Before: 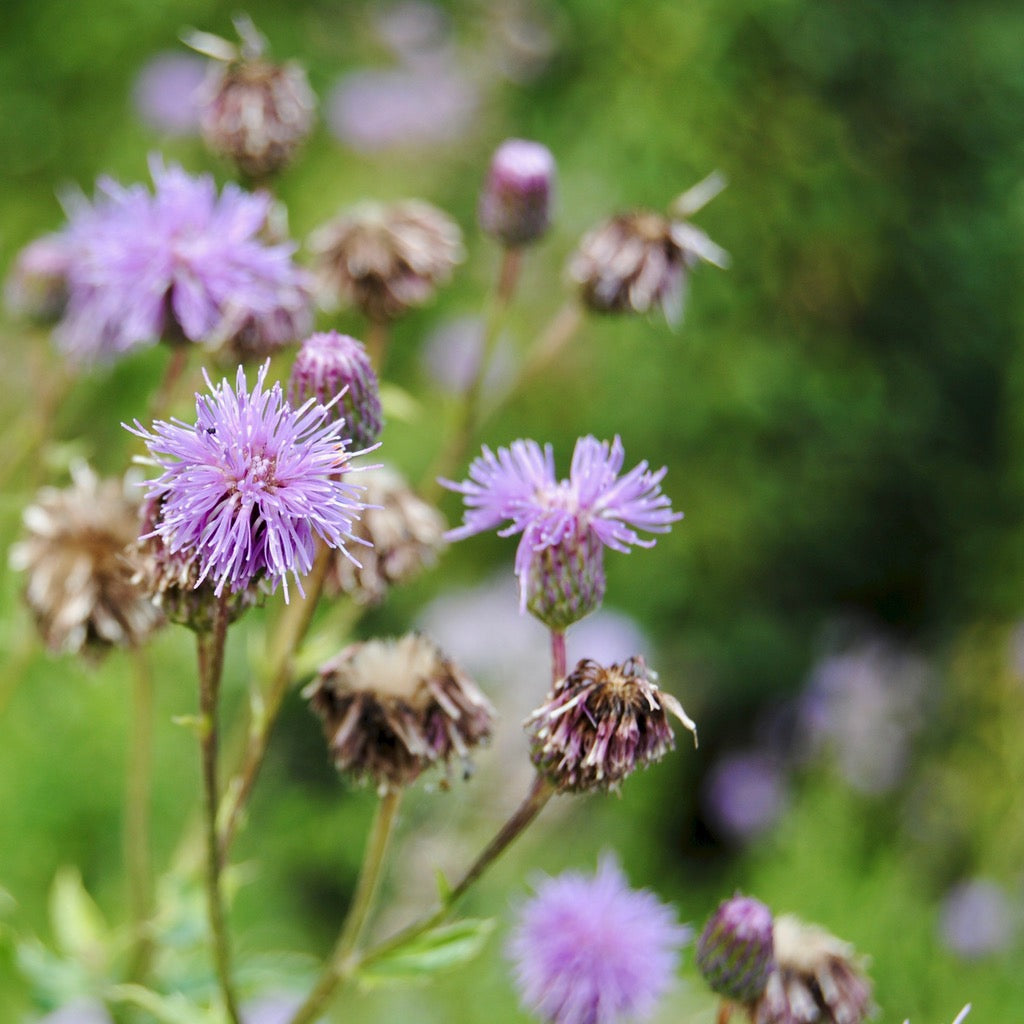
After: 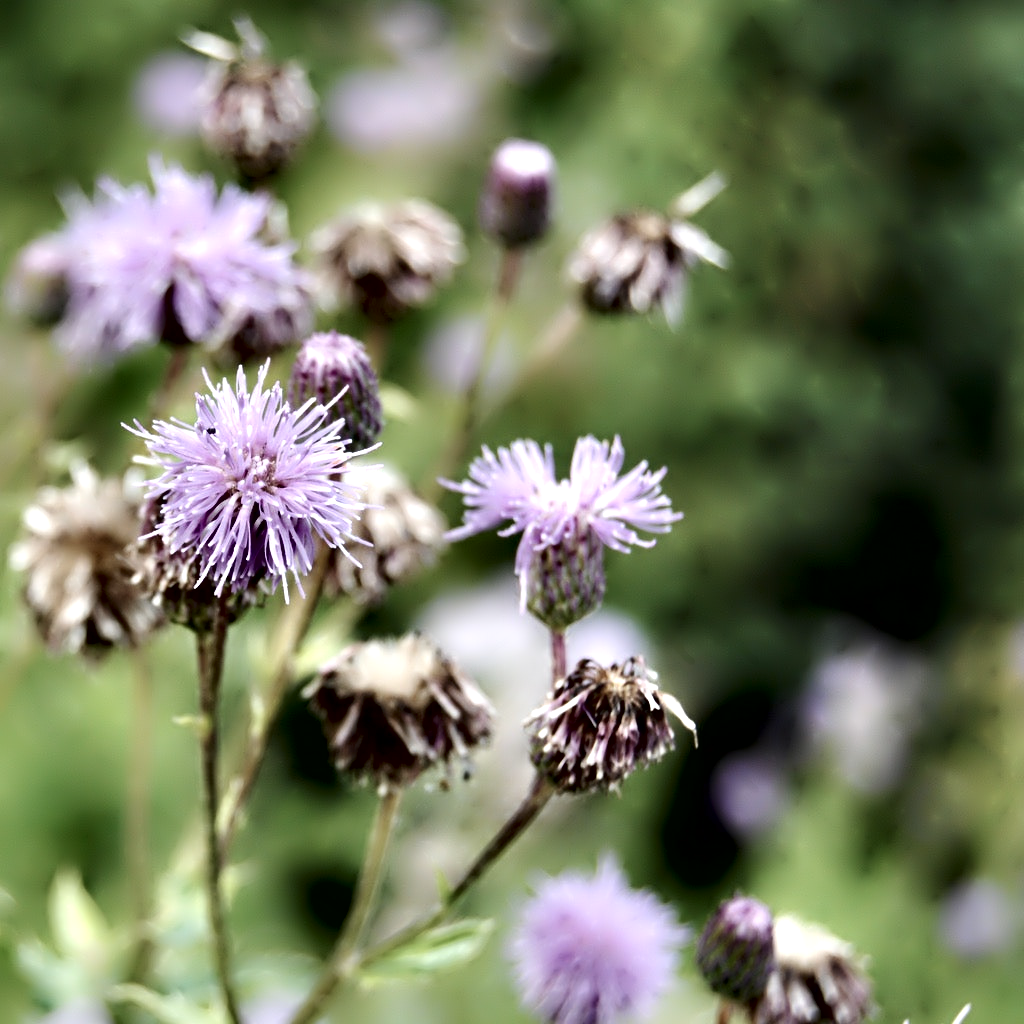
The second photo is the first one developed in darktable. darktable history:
contrast equalizer: y [[0.783, 0.666, 0.575, 0.77, 0.556, 0.501], [0.5 ×6], [0.5 ×6], [0, 0.02, 0.272, 0.399, 0.062, 0], [0 ×6]]
contrast brightness saturation: contrast 0.1, saturation -0.3
